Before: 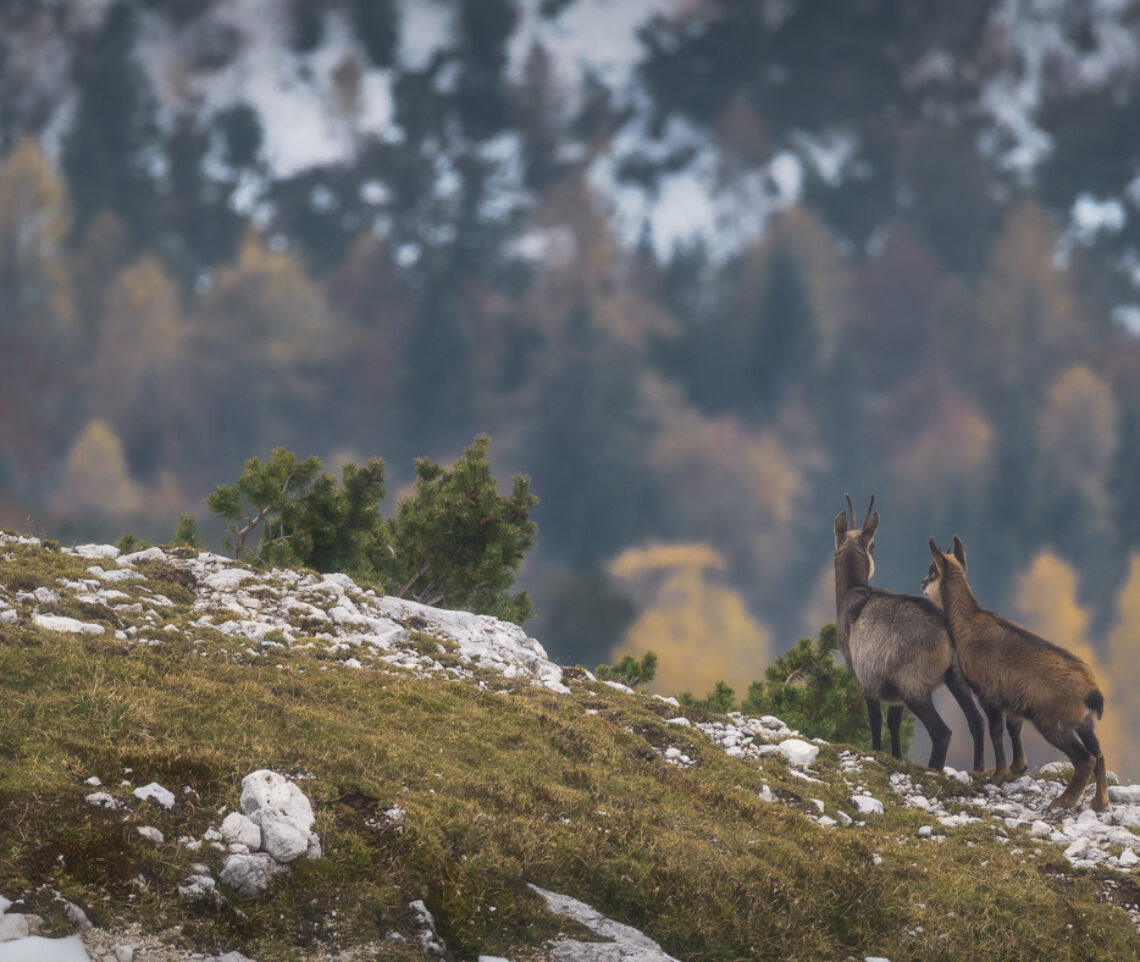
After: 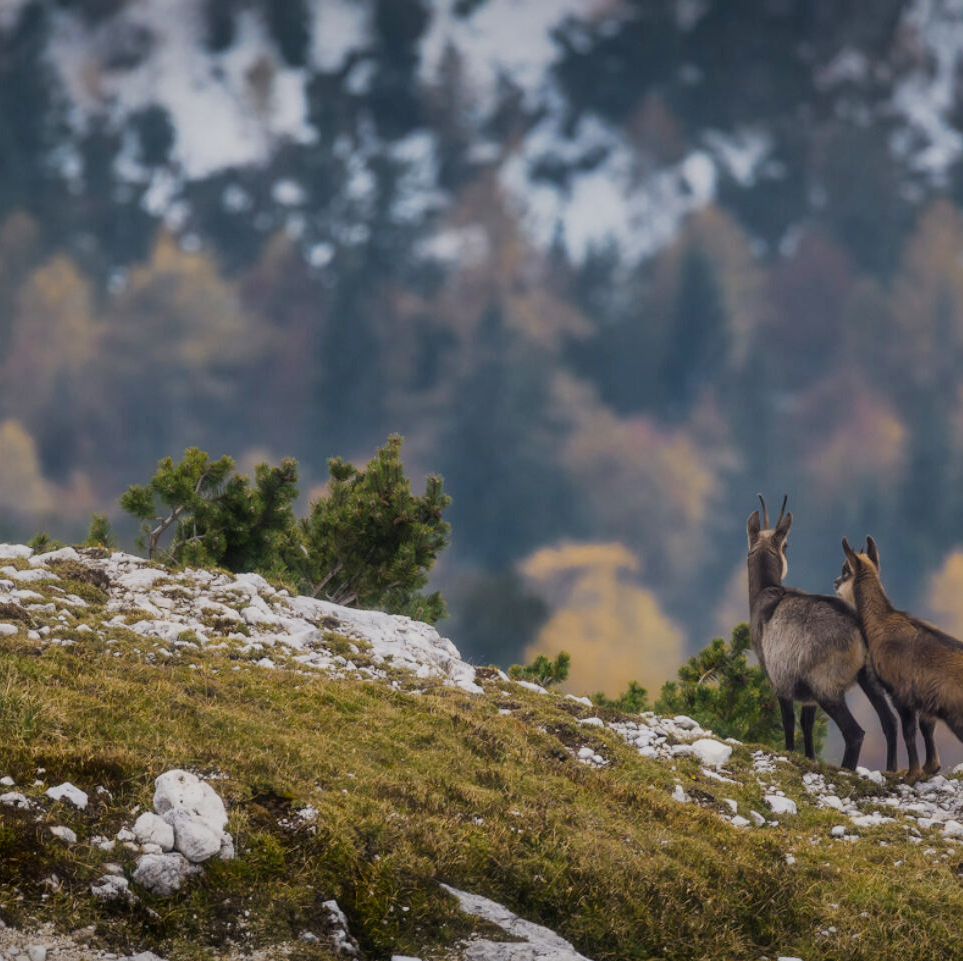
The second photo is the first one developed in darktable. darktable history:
filmic rgb: black relative exposure -7.17 EV, white relative exposure 5.38 EV, hardness 3.03
crop: left 7.679%, right 7.816%
color balance rgb: perceptual saturation grading › global saturation 20%, perceptual saturation grading › highlights -25.204%, perceptual saturation grading › shadows 49.672%, contrast 14.821%
